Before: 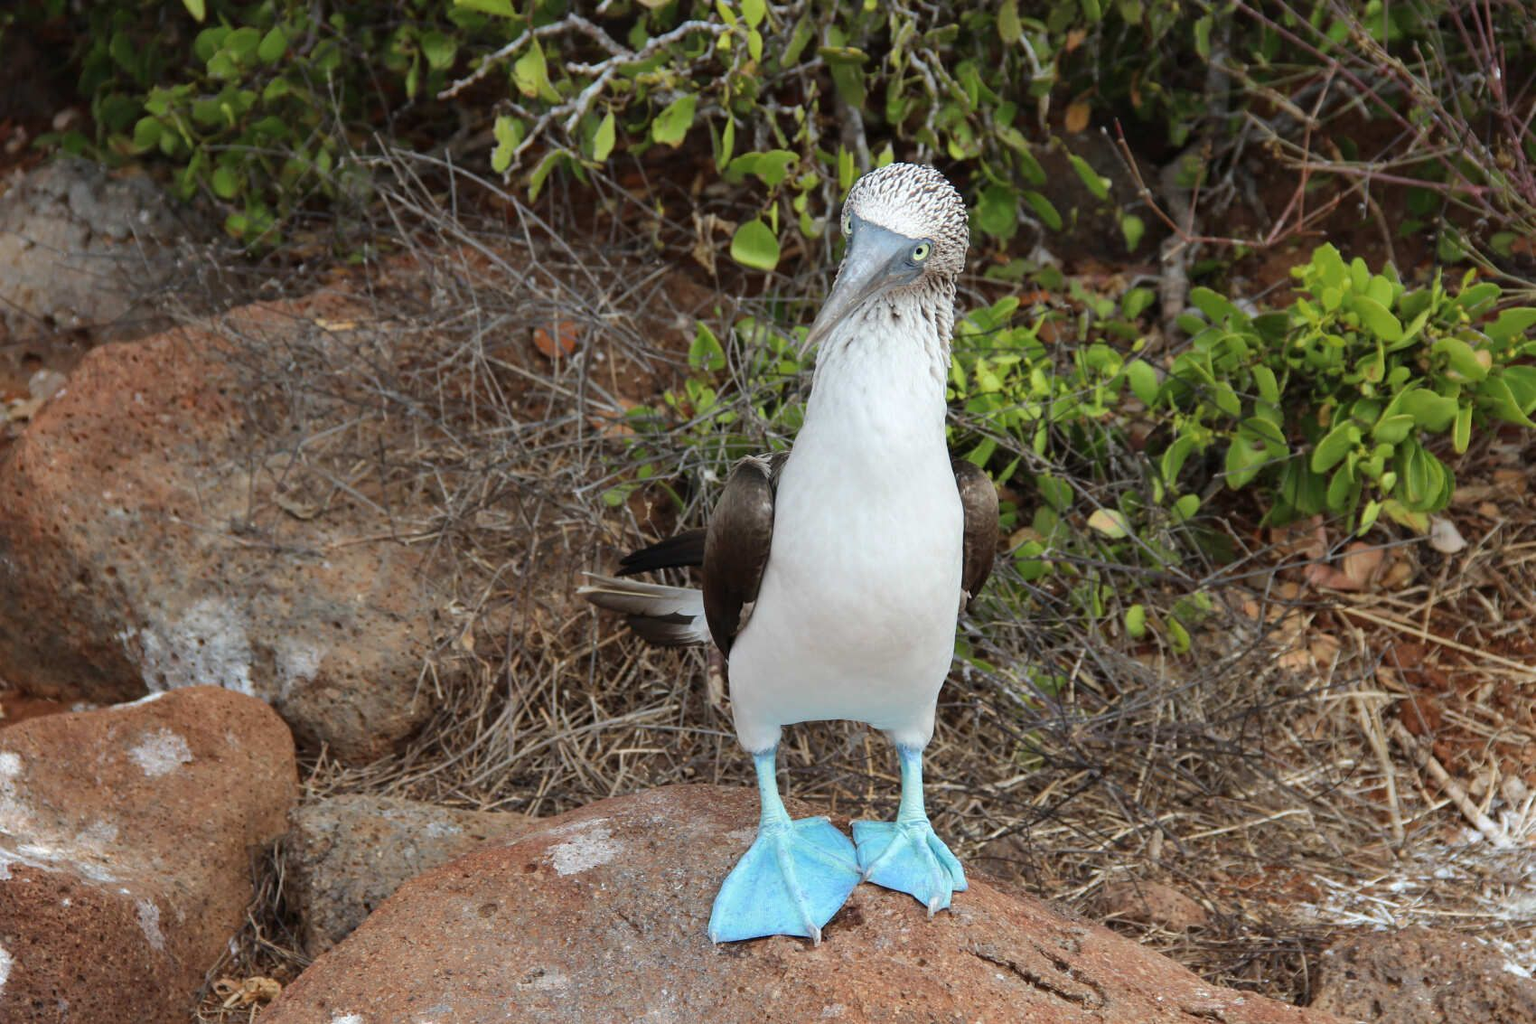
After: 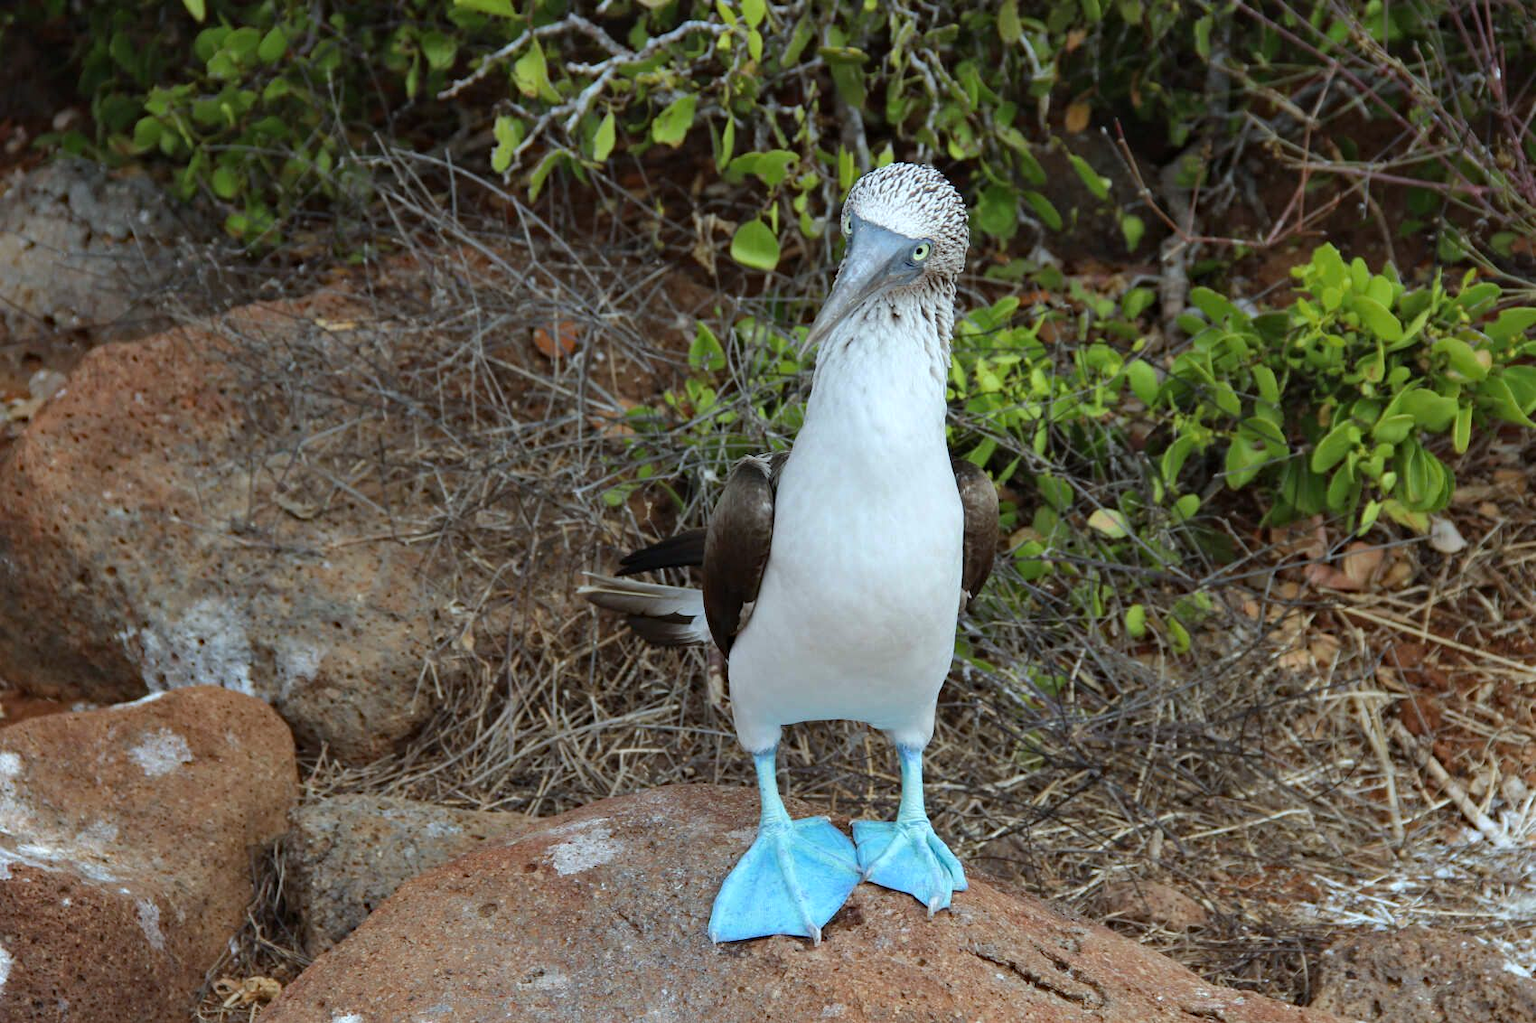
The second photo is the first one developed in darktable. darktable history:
white balance: red 0.925, blue 1.046
haze removal: compatibility mode true, adaptive false
